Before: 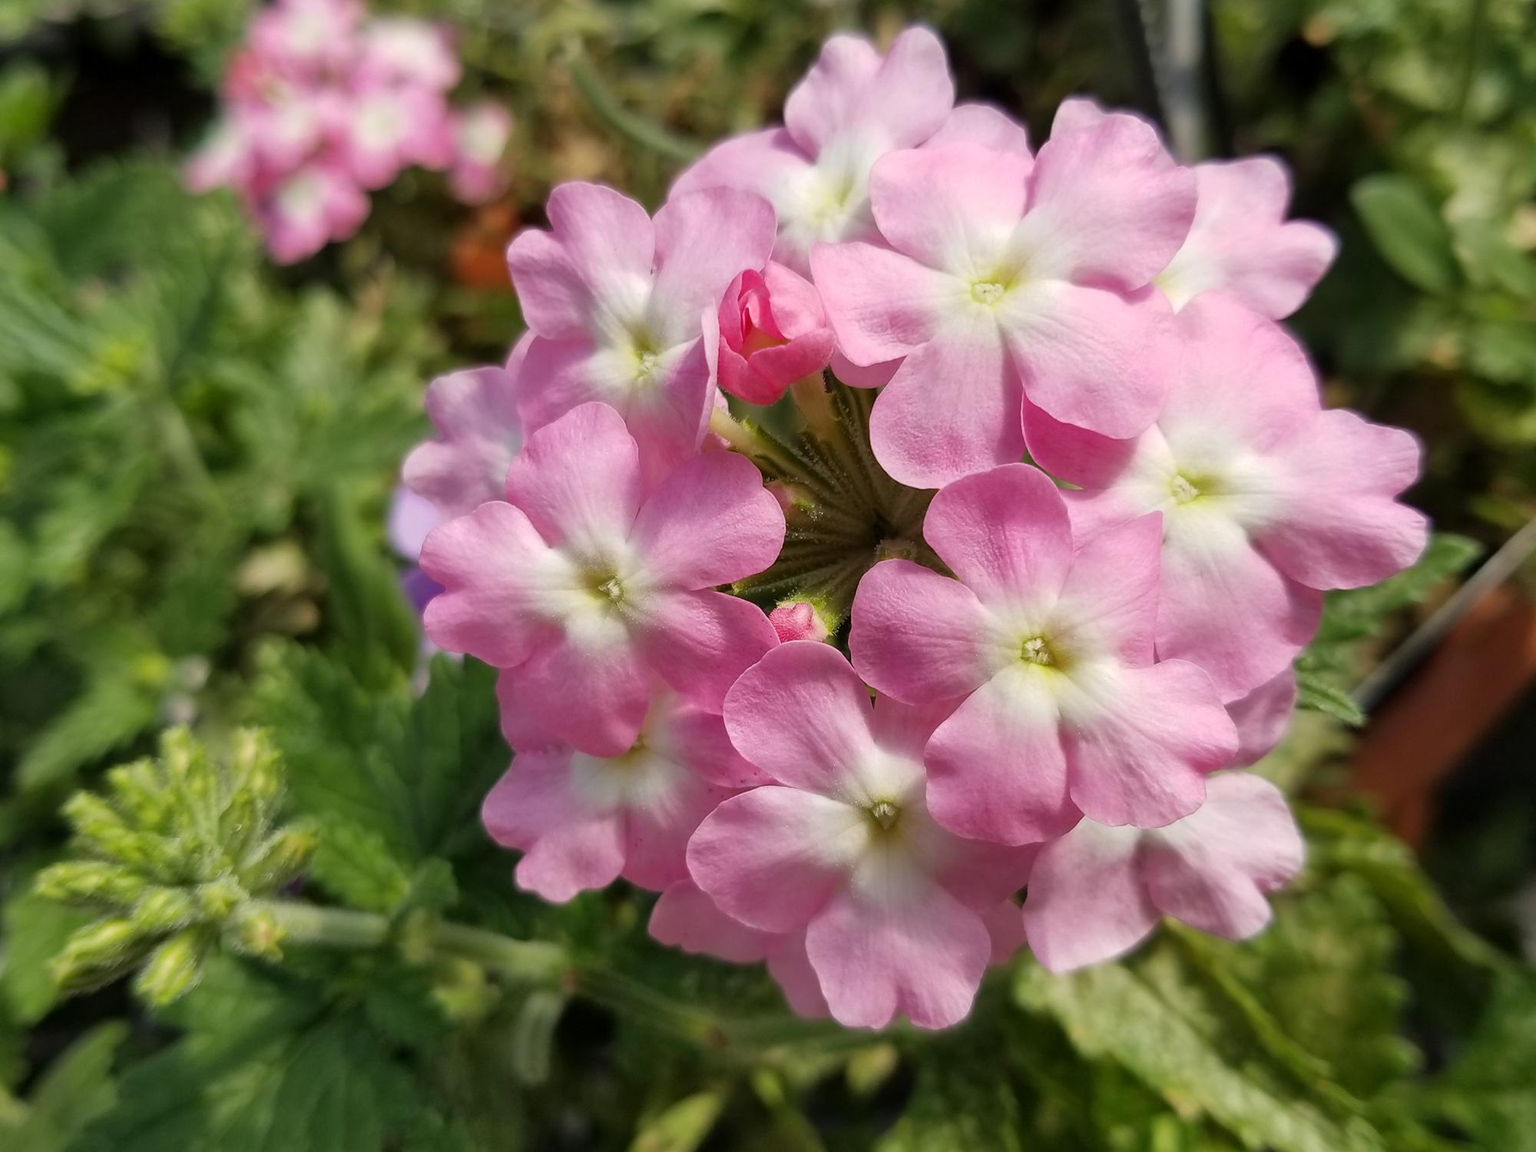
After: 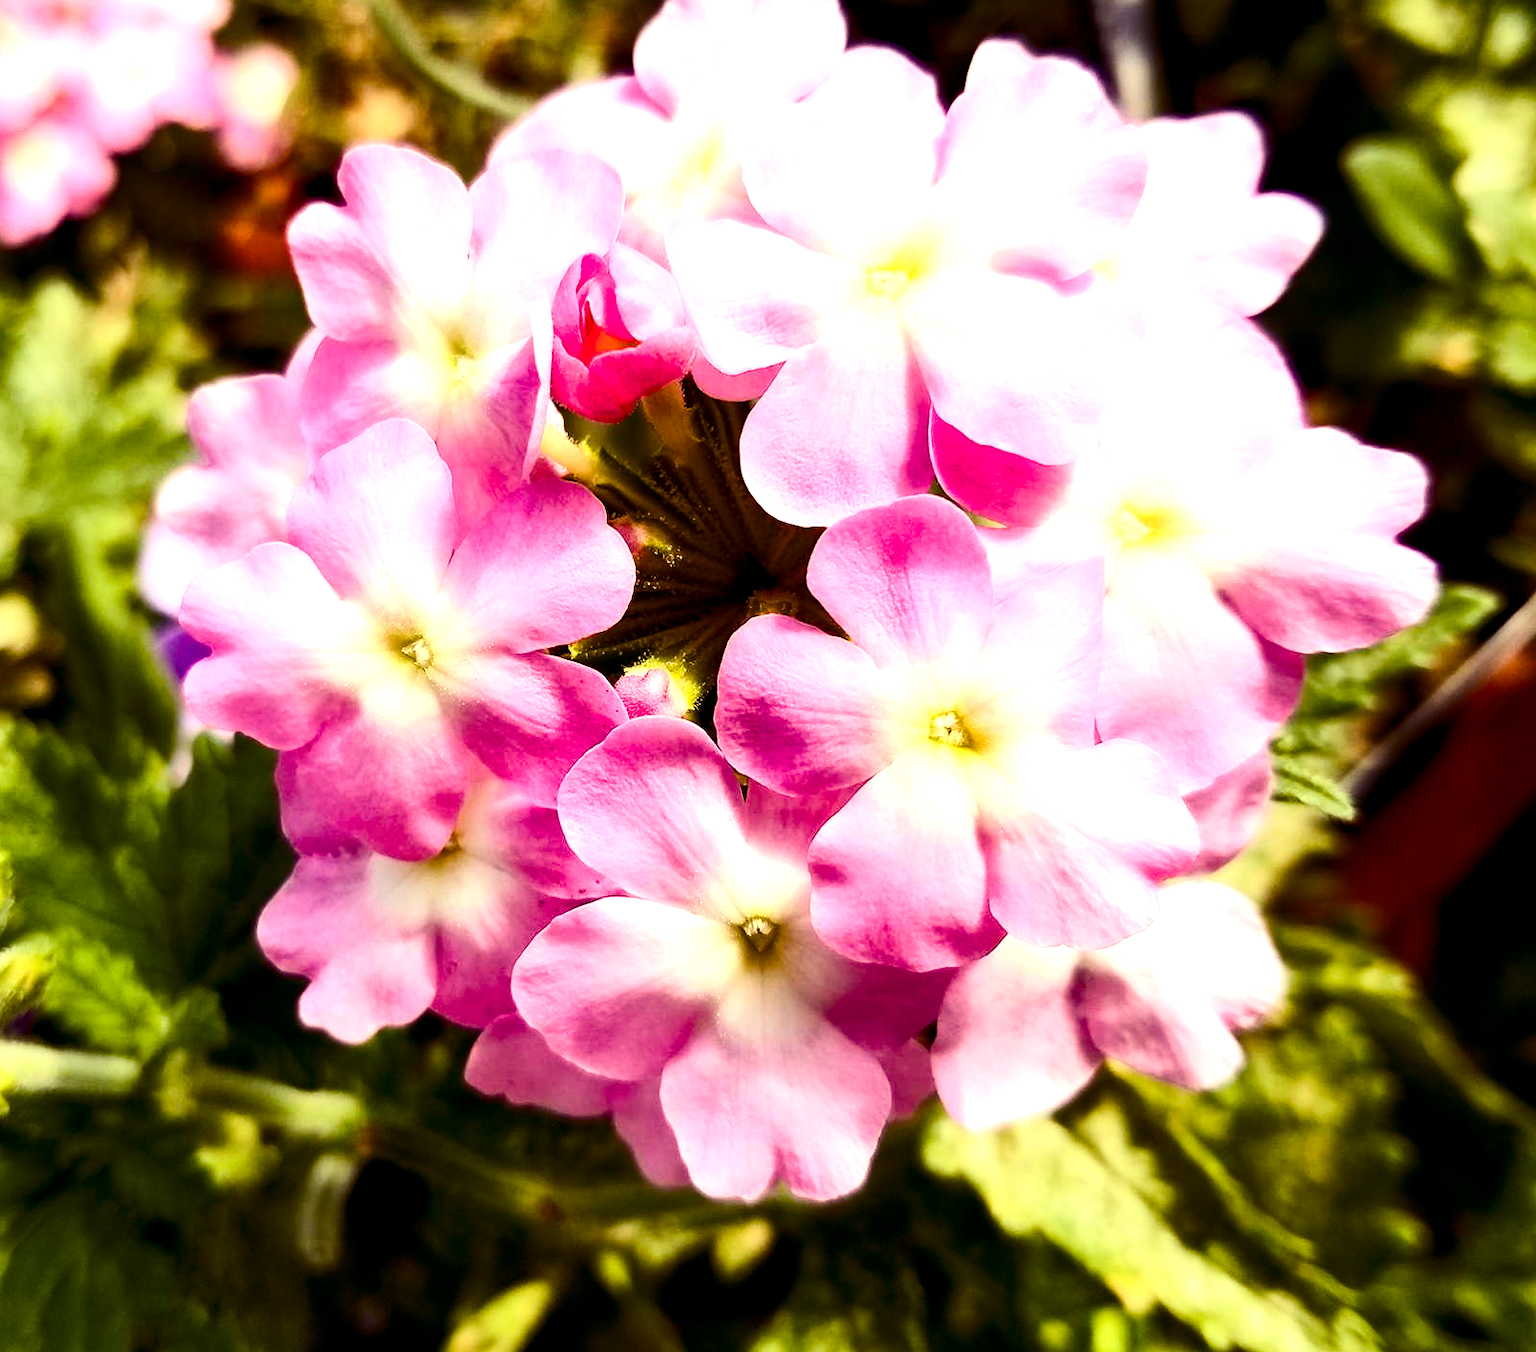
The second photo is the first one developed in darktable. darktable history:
color balance rgb: shadows lift › luminance -21.66%, shadows lift › chroma 8.98%, shadows lift › hue 283.37°, power › chroma 1.55%, power › hue 25.59°, highlights gain › luminance 6.08%, highlights gain › chroma 2.55%, highlights gain › hue 90°, global offset › luminance -0.87%, perceptual saturation grading › global saturation 27.49%, perceptual saturation grading › highlights -28.39%, perceptual saturation grading › mid-tones 15.22%, perceptual saturation grading › shadows 33.98%, perceptual brilliance grading › highlights 10%, perceptual brilliance grading › mid-tones 5%
exposure: black level correction 0.001, exposure 0.5 EV, compensate exposure bias true, compensate highlight preservation false
contrast brightness saturation: contrast 0.28
tone equalizer: -8 EV -0.417 EV, -7 EV -0.389 EV, -6 EV -0.333 EV, -5 EV -0.222 EV, -3 EV 0.222 EV, -2 EV 0.333 EV, -1 EV 0.389 EV, +0 EV 0.417 EV, edges refinement/feathering 500, mask exposure compensation -1.57 EV, preserve details no
crop and rotate: left 17.959%, top 5.771%, right 1.742%
